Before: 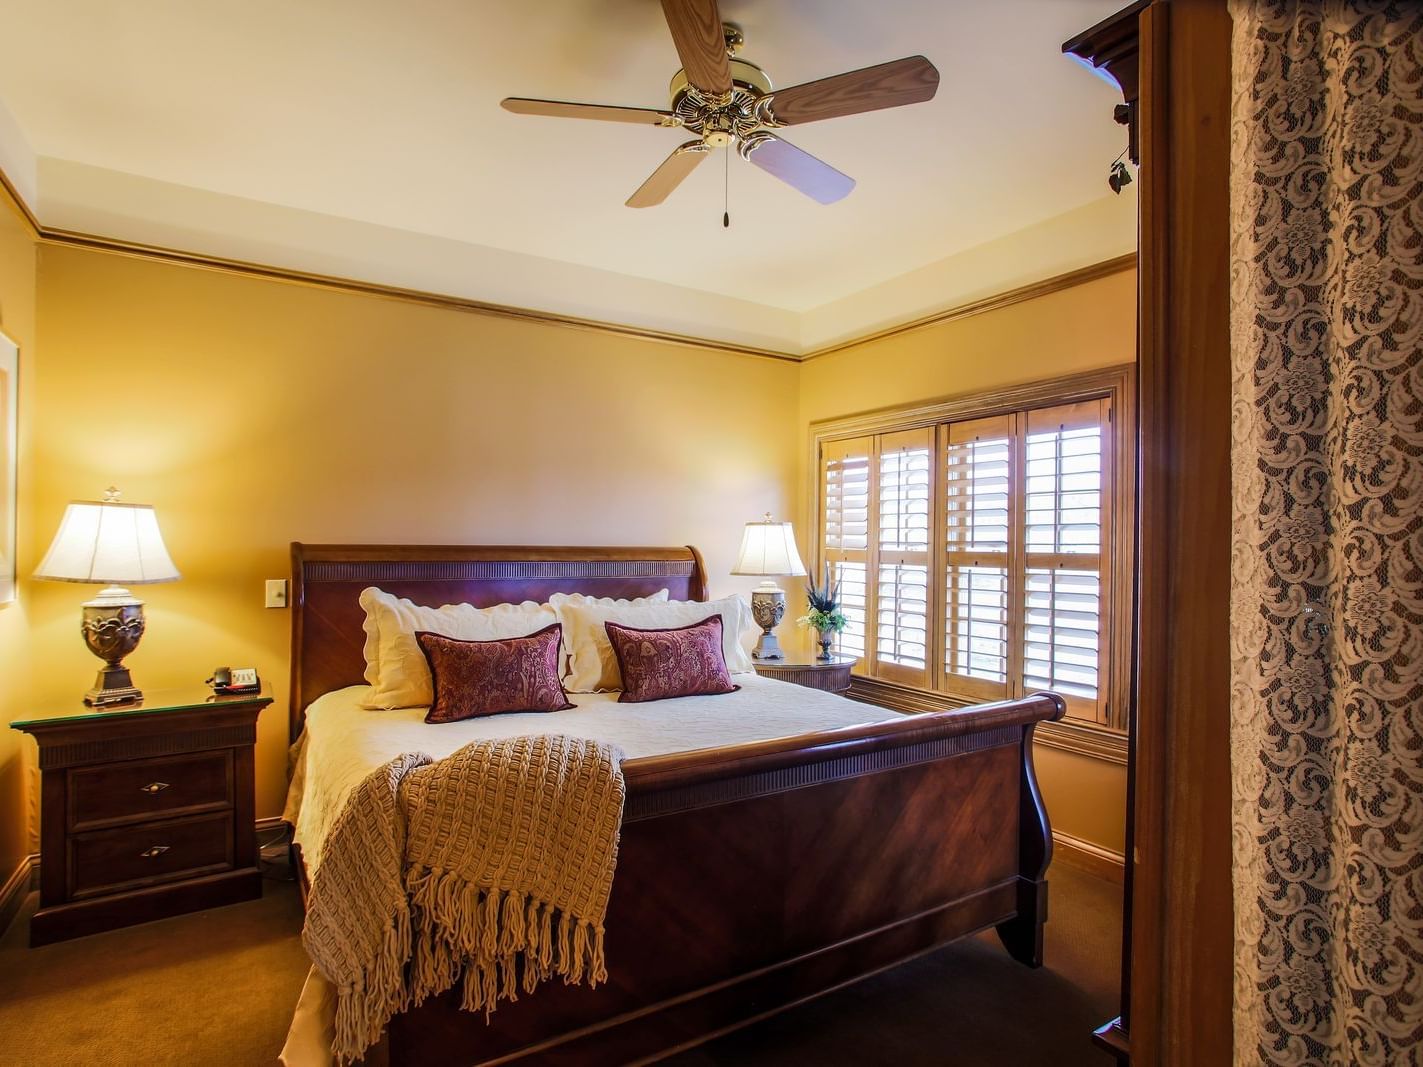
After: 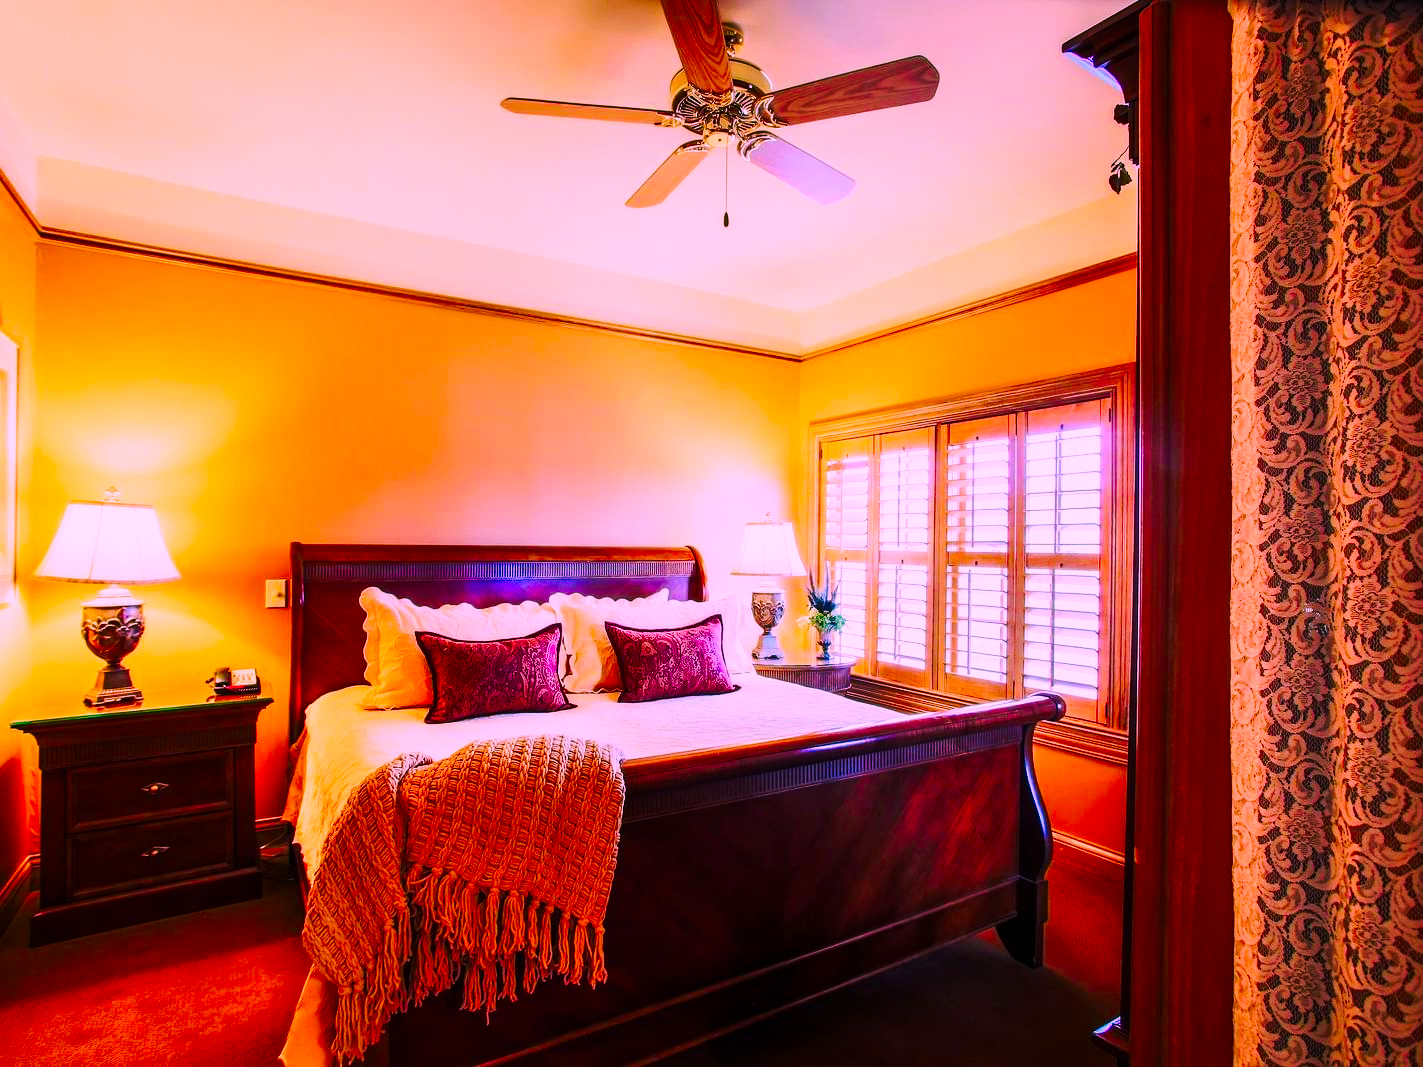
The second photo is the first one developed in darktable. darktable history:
tone curve: curves: ch0 [(0, 0) (0.114, 0.083) (0.303, 0.285) (0.447, 0.51) (0.602, 0.697) (0.772, 0.866) (0.999, 0.978)]; ch1 [(0, 0) (0.389, 0.352) (0.458, 0.433) (0.486, 0.474) (0.509, 0.505) (0.535, 0.528) (0.57, 0.579) (0.696, 0.706) (1, 1)]; ch2 [(0, 0) (0.369, 0.388) (0.449, 0.431) (0.501, 0.5) (0.528, 0.527) (0.589, 0.608) (0.697, 0.721) (1, 1)], preserve colors none
color correction: highlights a* 19.29, highlights b* -11.69, saturation 1.7
